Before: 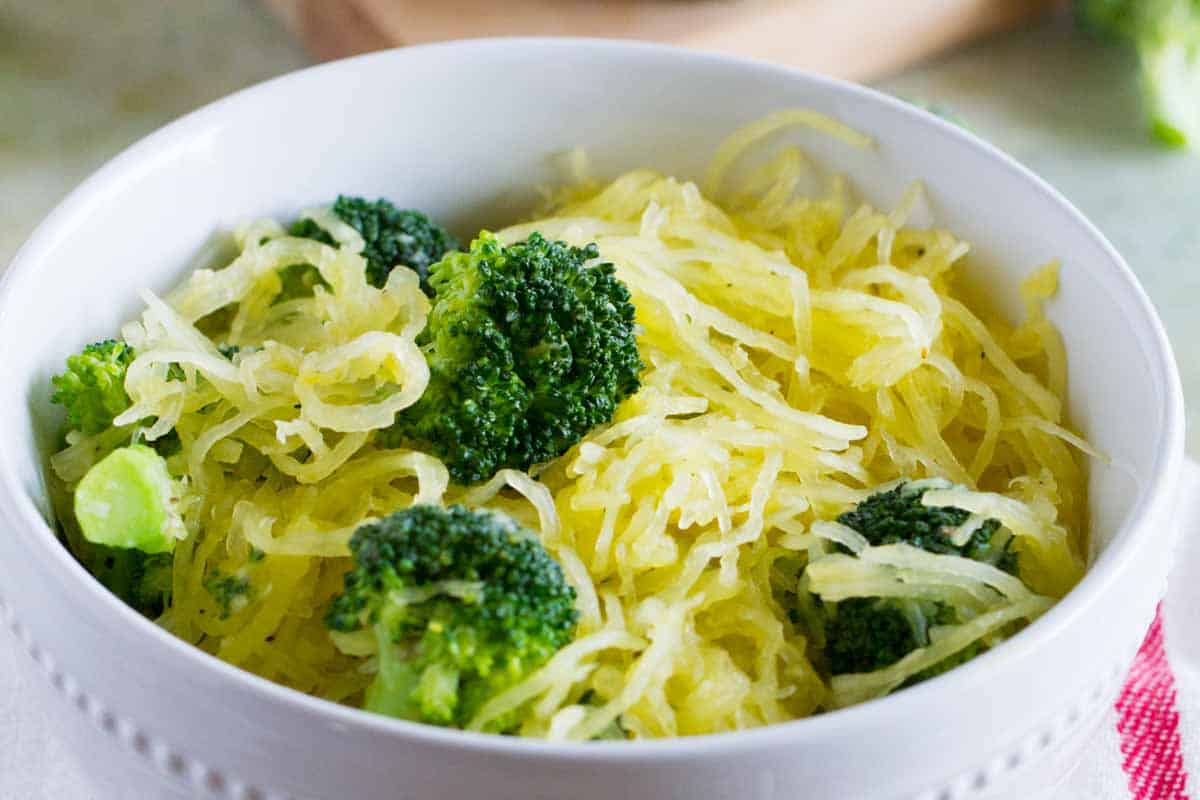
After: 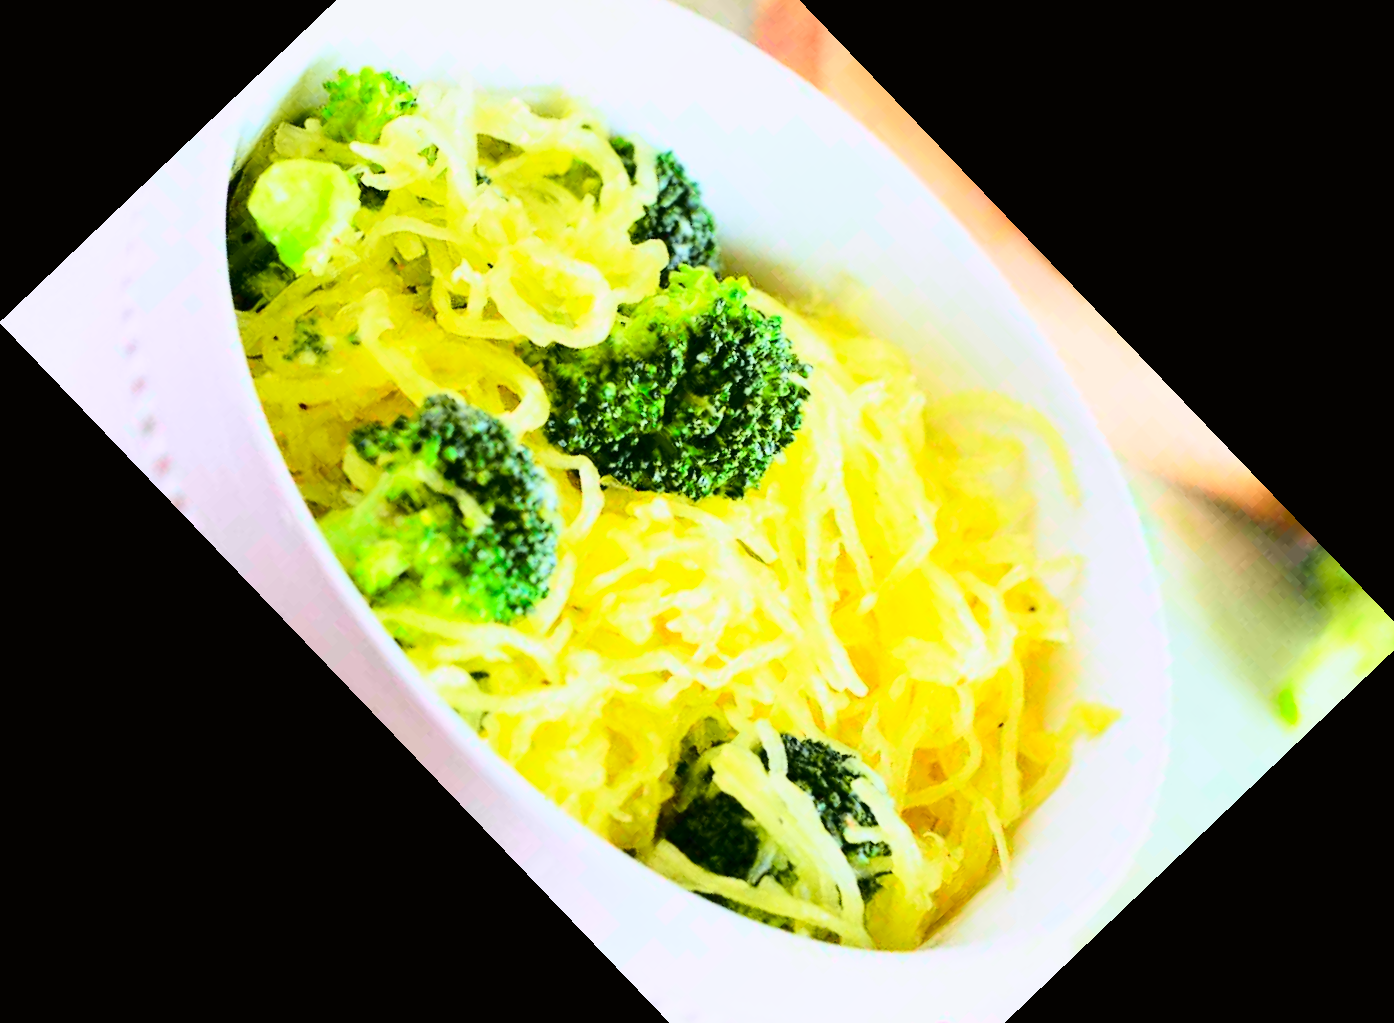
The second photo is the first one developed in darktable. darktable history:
crop and rotate: angle -46.26°, top 16.234%, right 0.912%, bottom 11.704%
tone curve: curves: ch0 [(0, 0.005) (0.103, 0.097) (0.18, 0.22) (0.378, 0.482) (0.504, 0.631) (0.663, 0.801) (0.834, 0.914) (1, 0.971)]; ch1 [(0, 0) (0.172, 0.123) (0.324, 0.253) (0.396, 0.388) (0.478, 0.461) (0.499, 0.498) (0.545, 0.587) (0.604, 0.692) (0.704, 0.818) (1, 1)]; ch2 [(0, 0) (0.411, 0.424) (0.496, 0.5) (0.521, 0.537) (0.555, 0.585) (0.628, 0.703) (1, 1)], color space Lab, independent channels, preserve colors none
base curve: curves: ch0 [(0, 0) (0.032, 0.037) (0.105, 0.228) (0.435, 0.76) (0.856, 0.983) (1, 1)]
